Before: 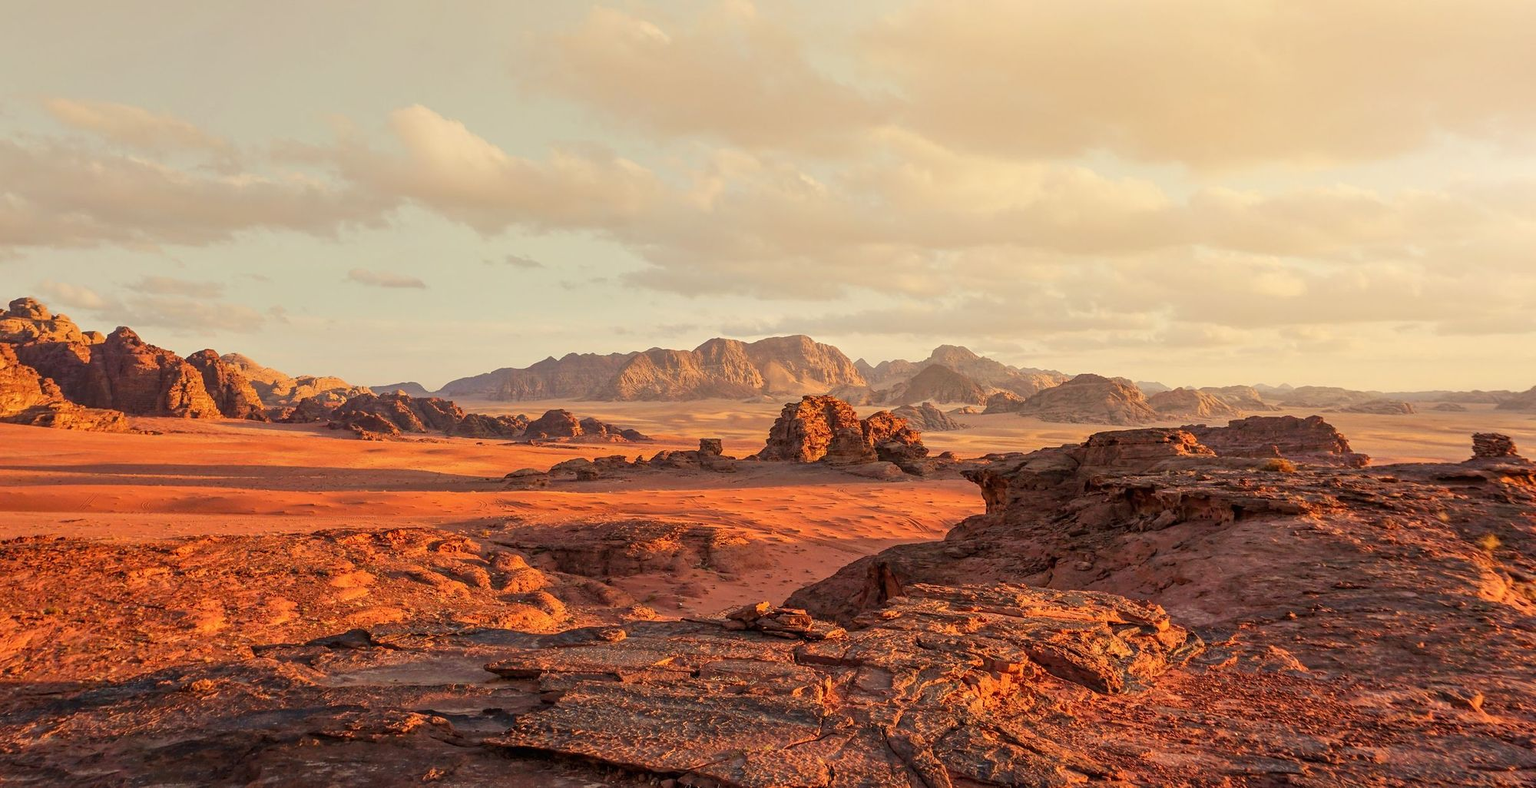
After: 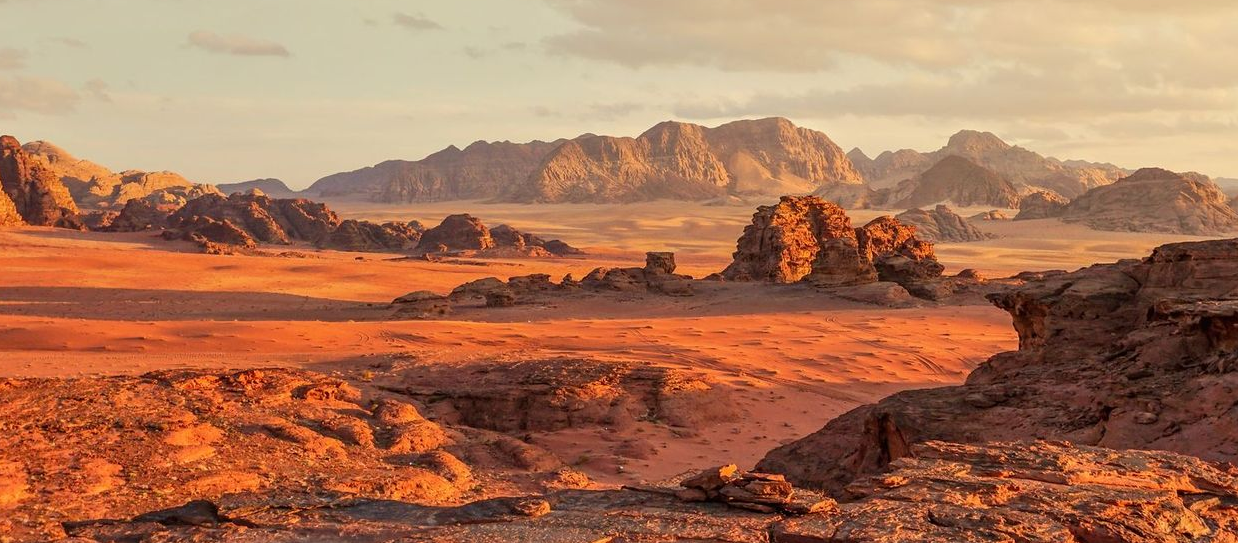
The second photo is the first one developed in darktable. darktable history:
crop: left 13.278%, top 31.17%, right 24.786%, bottom 15.846%
